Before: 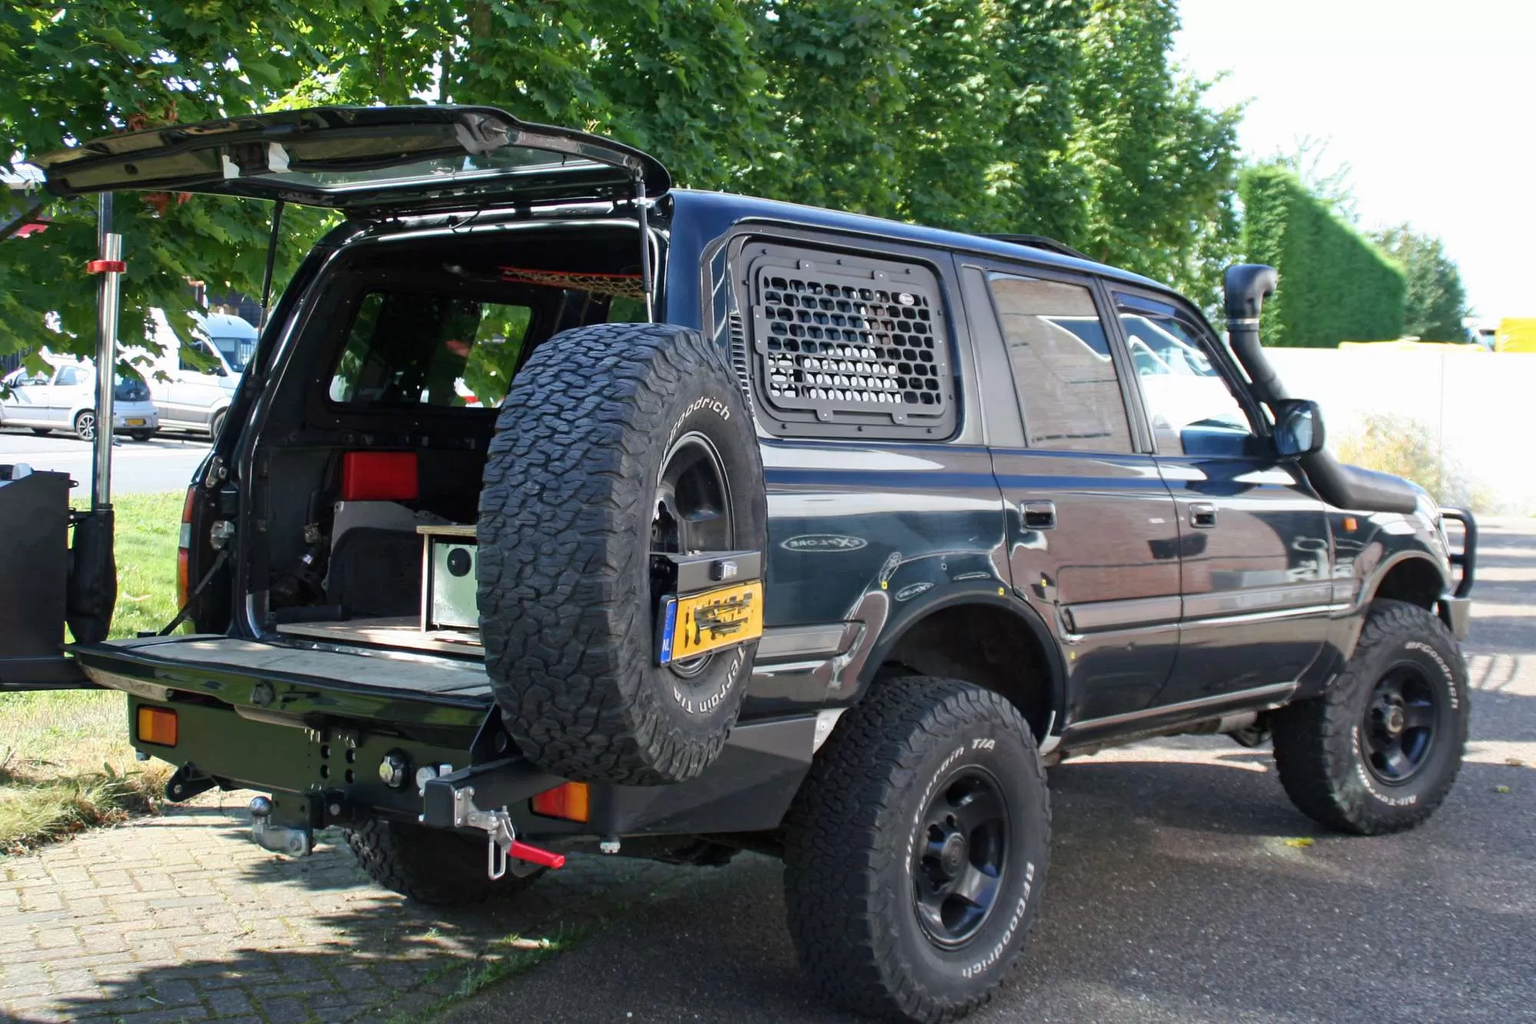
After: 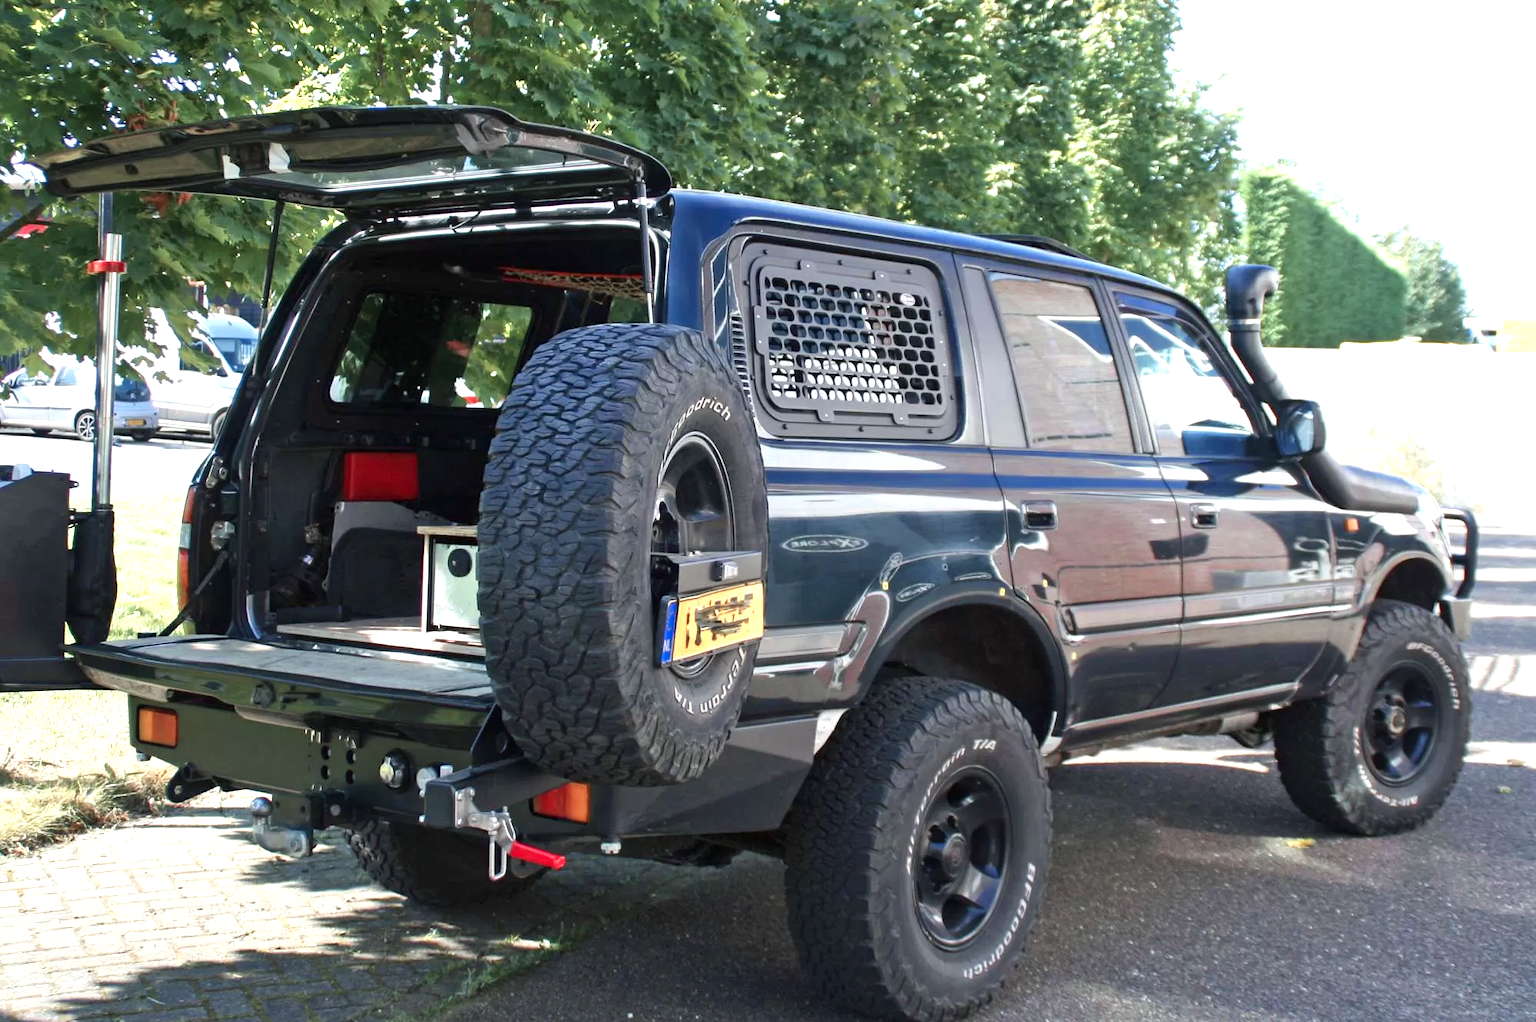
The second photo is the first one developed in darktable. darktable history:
color zones: curves: ch0 [(0, 0.473) (0.001, 0.473) (0.226, 0.548) (0.4, 0.589) (0.525, 0.54) (0.728, 0.403) (0.999, 0.473) (1, 0.473)]; ch1 [(0, 0.619) (0.001, 0.619) (0.234, 0.388) (0.4, 0.372) (0.528, 0.422) (0.732, 0.53) (0.999, 0.619) (1, 0.619)]; ch2 [(0, 0.547) (0.001, 0.547) (0.226, 0.45) (0.4, 0.525) (0.525, 0.585) (0.8, 0.511) (0.999, 0.547) (1, 0.547)]
exposure: black level correction 0, exposure 0.5 EV, compensate highlight preservation false
crop: top 0.05%, bottom 0.098%
